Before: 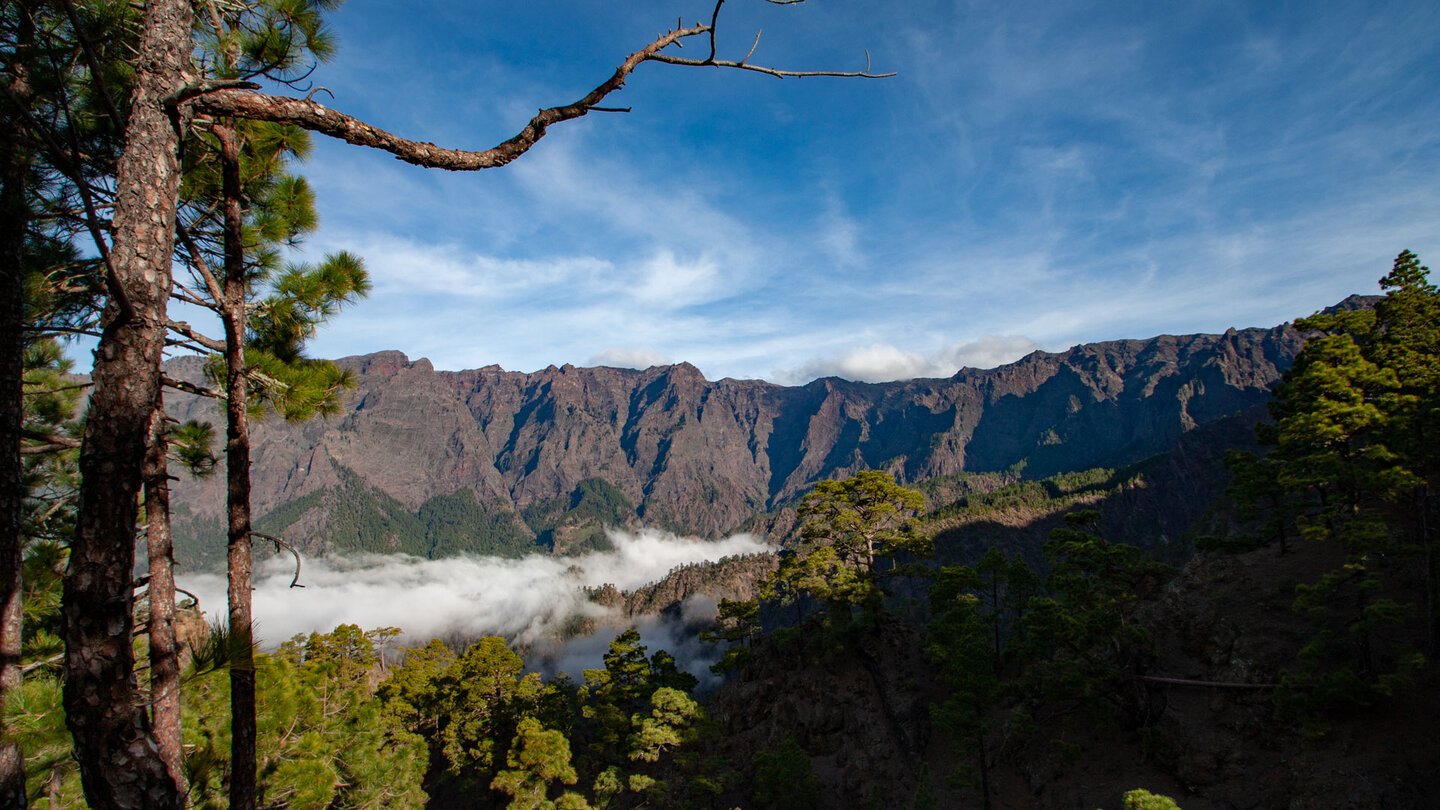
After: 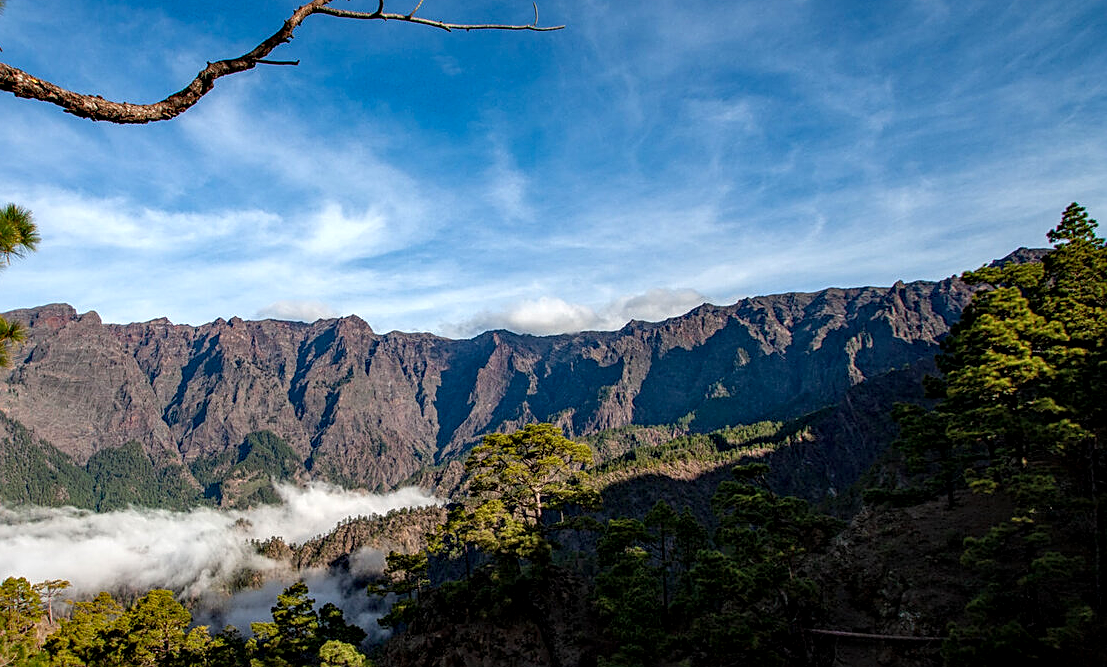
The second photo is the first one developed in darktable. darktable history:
contrast brightness saturation: contrast 0.028, brightness 0.061, saturation 0.12
crop: left 23.103%, top 5.921%, bottom 11.617%
exposure: black level correction 0.002, compensate highlight preservation false
local contrast: detail 142%
sharpen: on, module defaults
